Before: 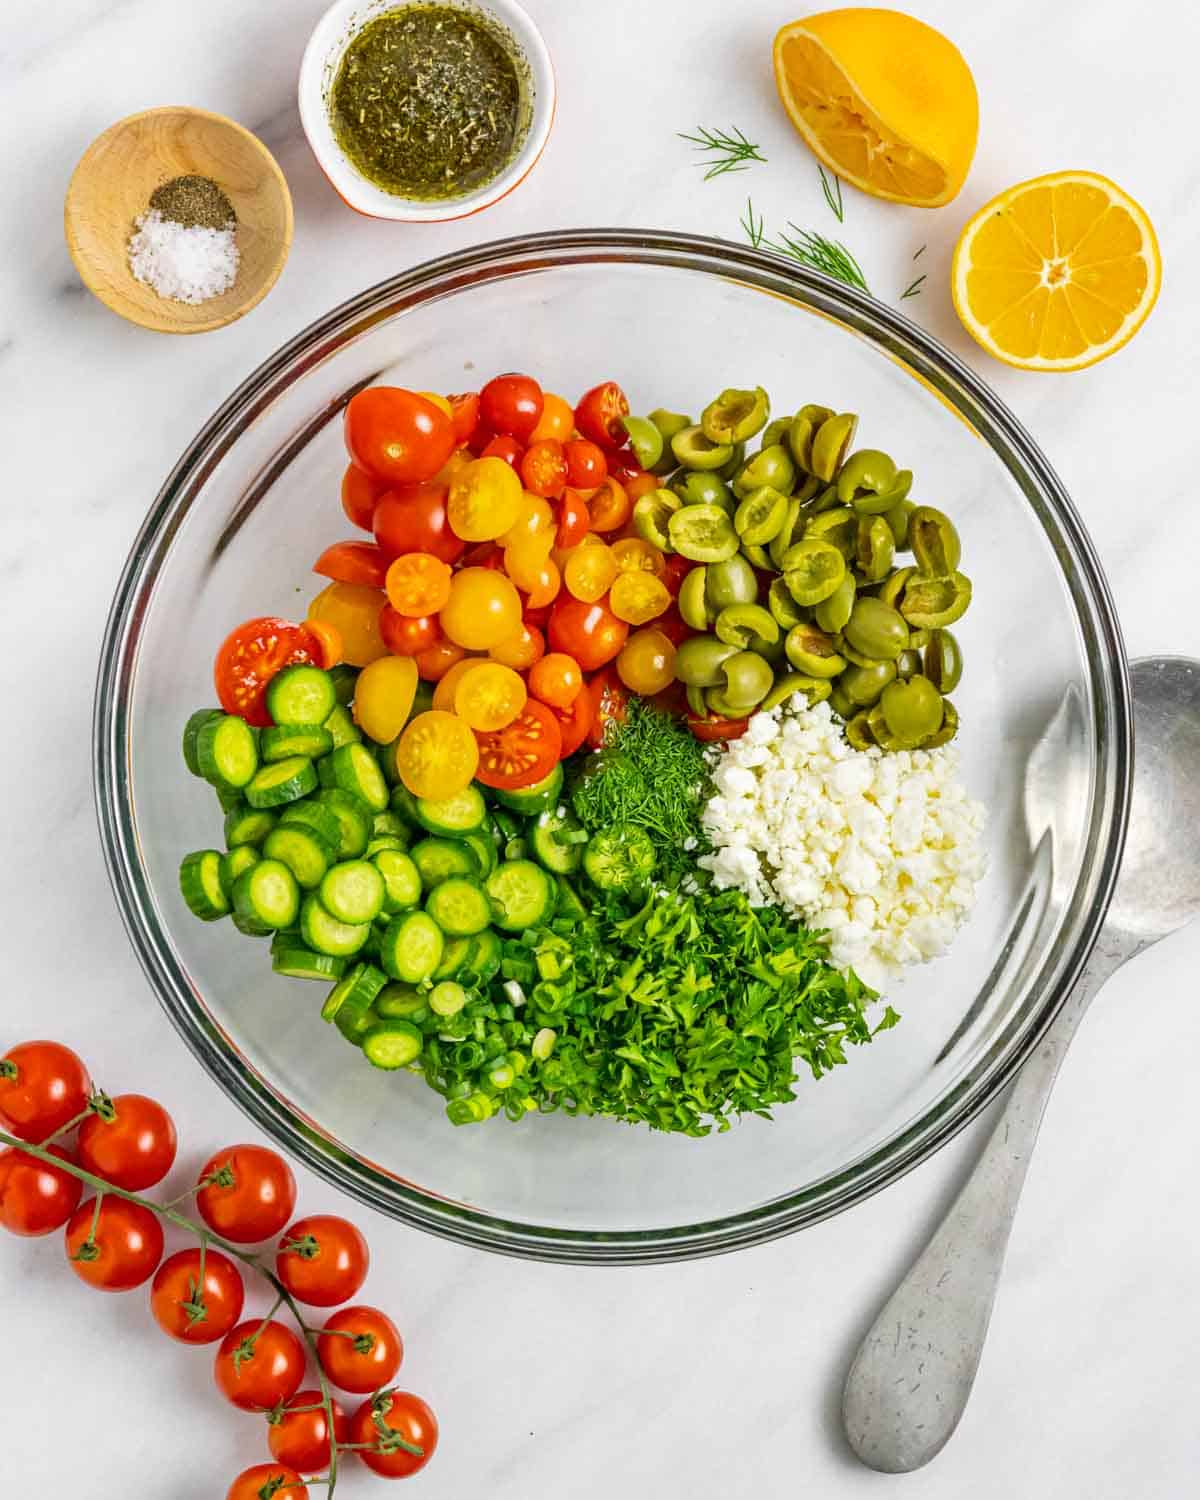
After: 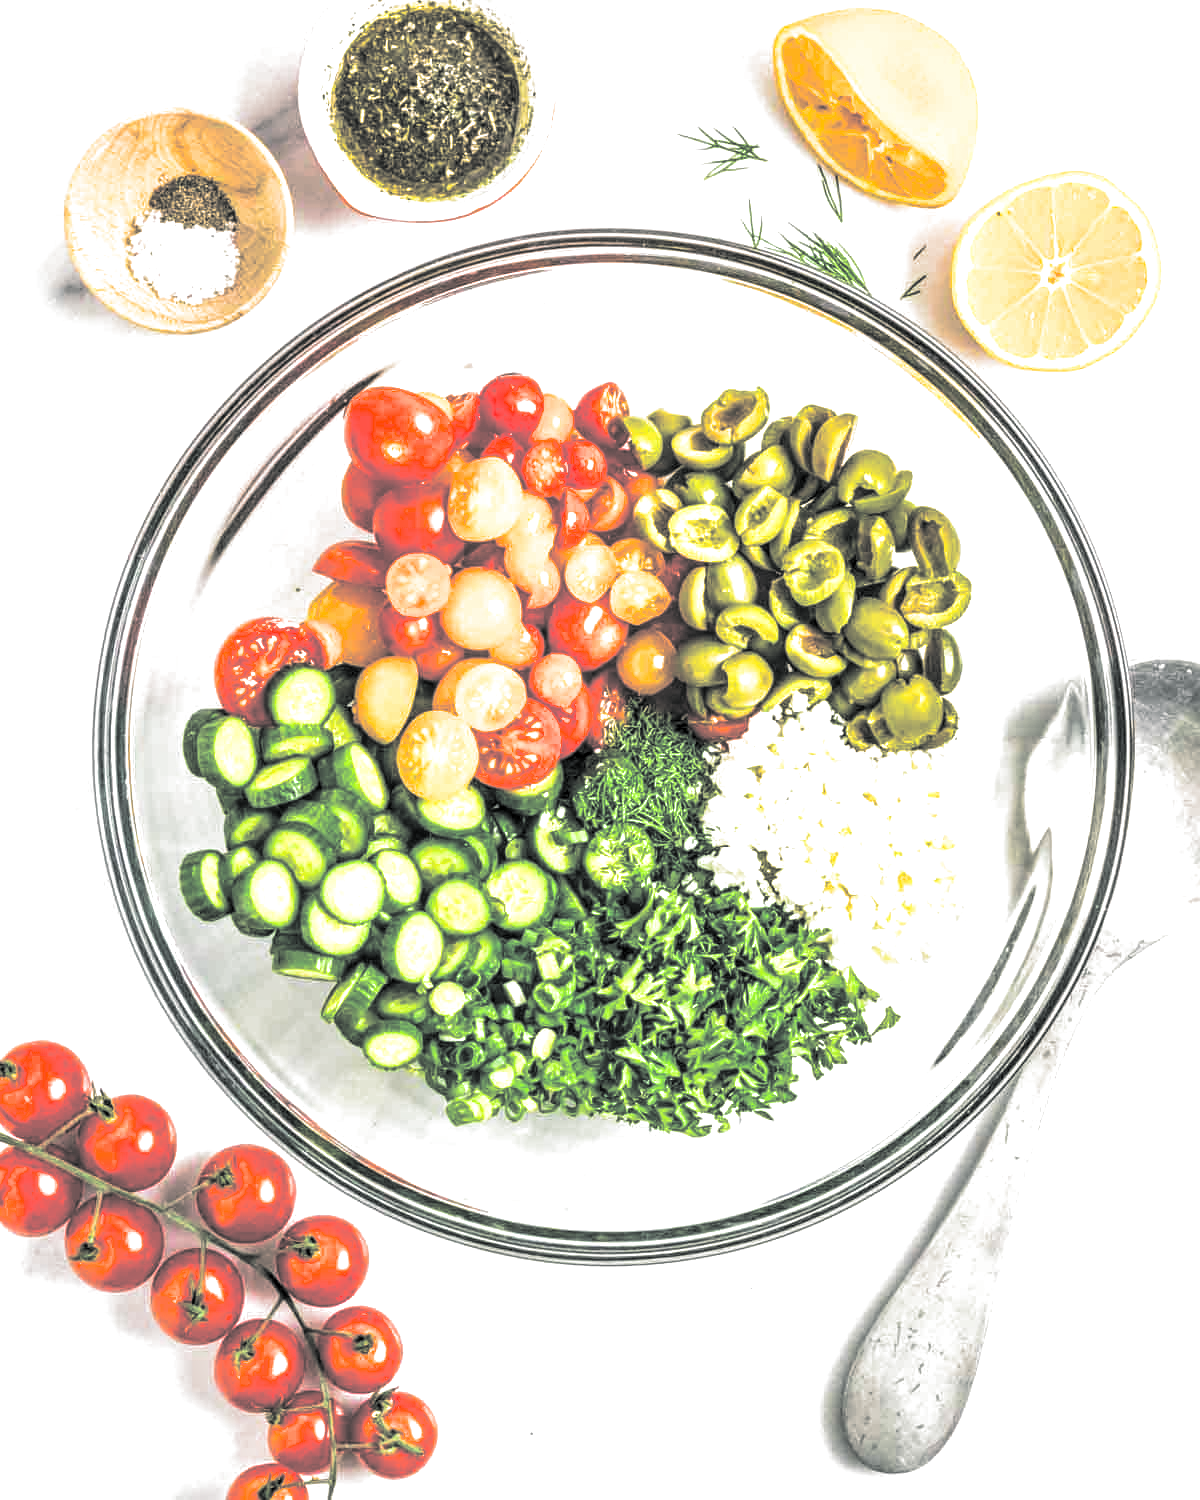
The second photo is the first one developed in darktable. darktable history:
exposure: exposure 0.999 EV, compensate highlight preservation false
split-toning: shadows › hue 190.8°, shadows › saturation 0.05, highlights › hue 54°, highlights › saturation 0.05, compress 0%
local contrast: highlights 61%, detail 143%, midtone range 0.428
